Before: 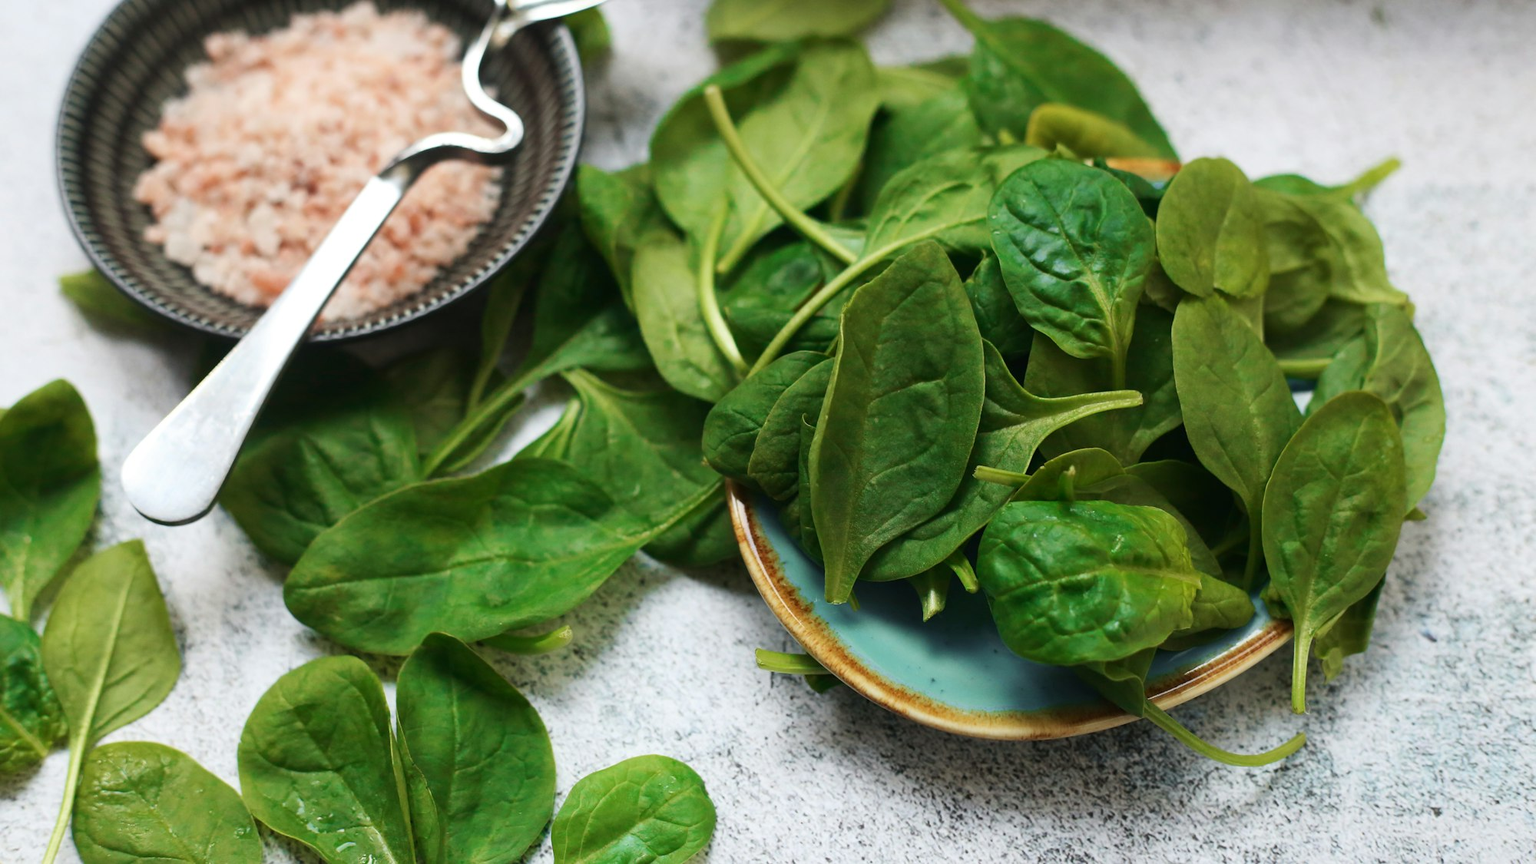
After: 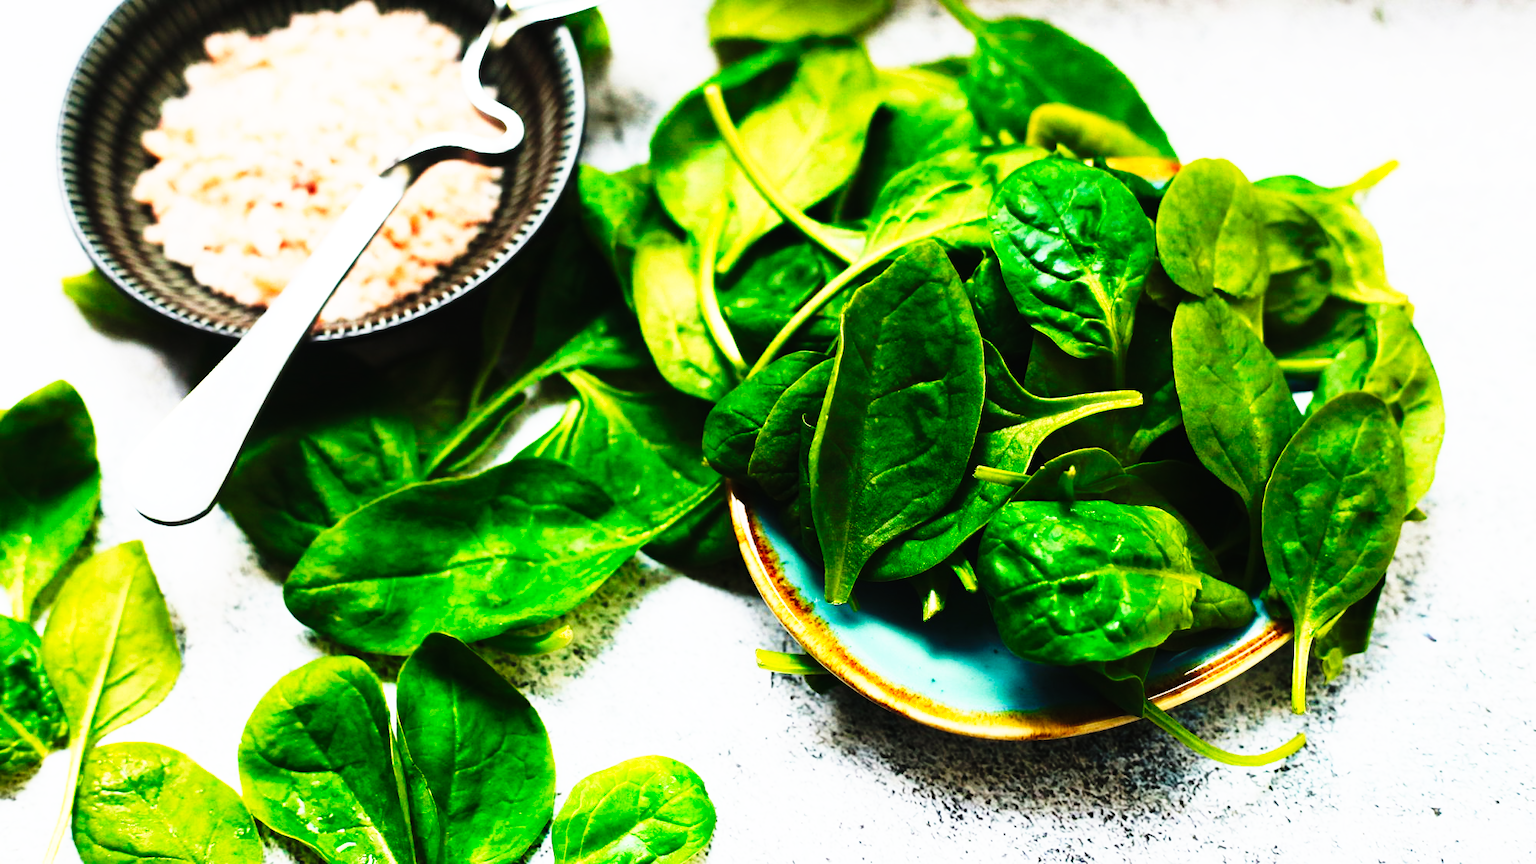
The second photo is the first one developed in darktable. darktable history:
tone curve: curves: ch0 [(0, 0) (0.003, 0.005) (0.011, 0.008) (0.025, 0.013) (0.044, 0.017) (0.069, 0.022) (0.1, 0.029) (0.136, 0.038) (0.177, 0.053) (0.224, 0.081) (0.277, 0.128) (0.335, 0.214) (0.399, 0.343) (0.468, 0.478) (0.543, 0.641) (0.623, 0.798) (0.709, 0.911) (0.801, 0.971) (0.898, 0.99) (1, 1)], preserve colors none
contrast brightness saturation: contrast 0.2, brightness 0.16, saturation 0.22
